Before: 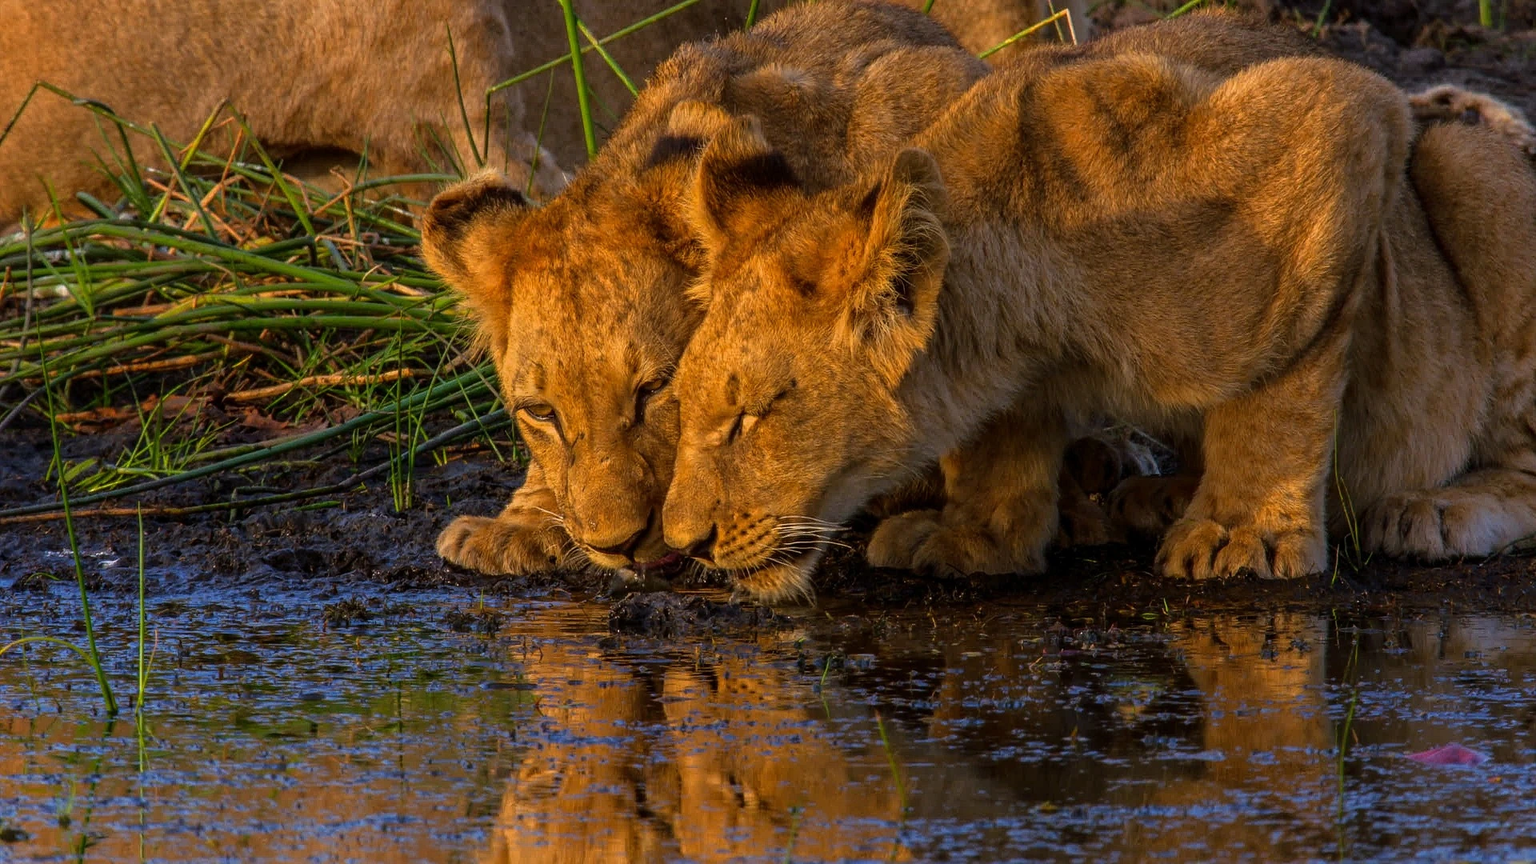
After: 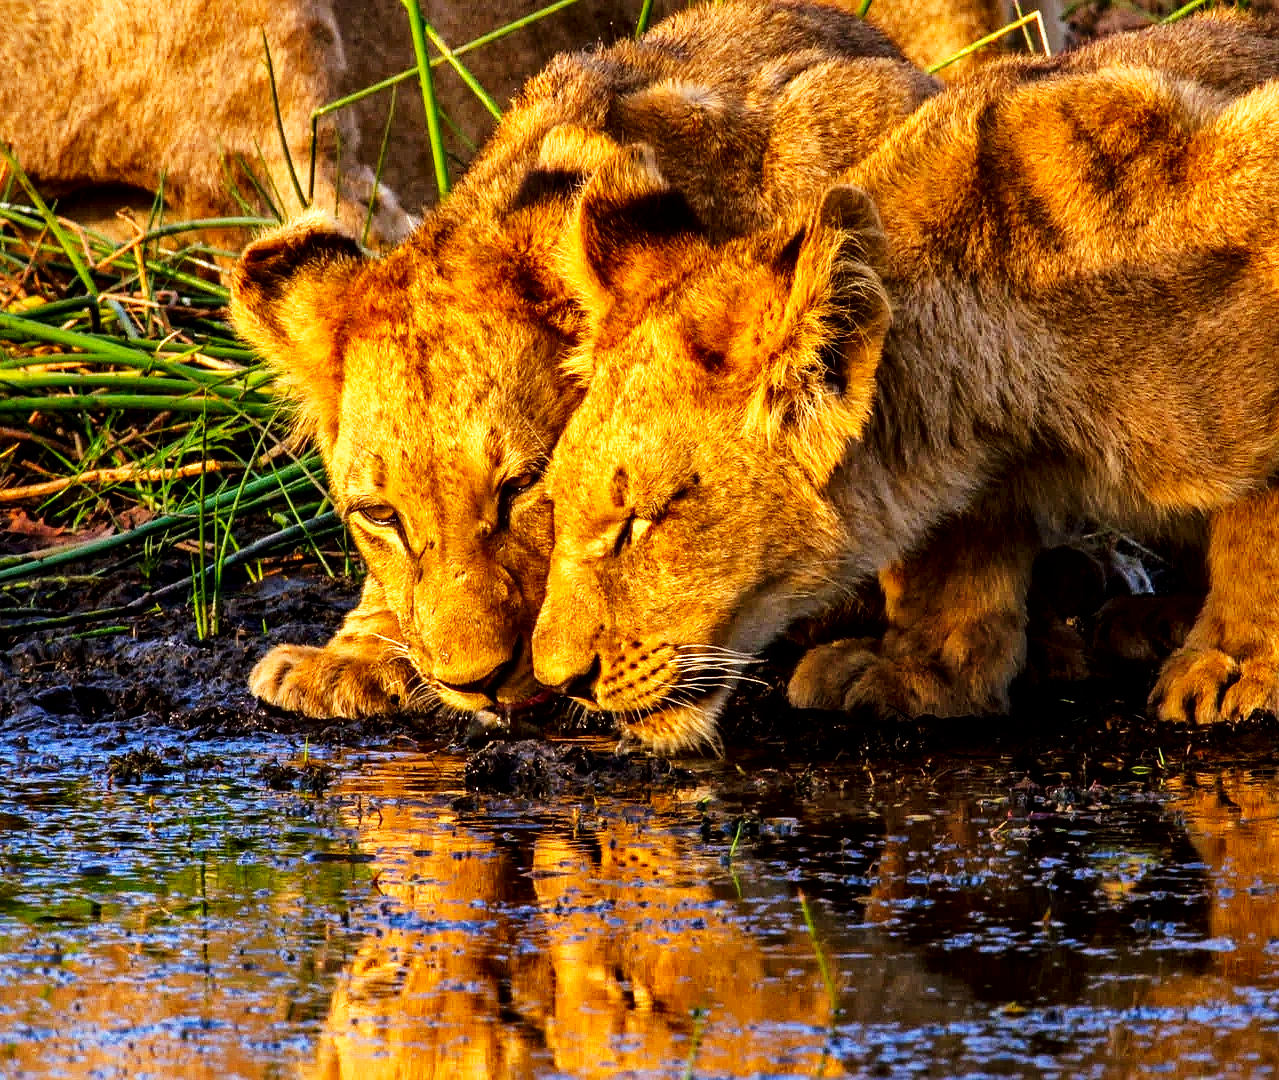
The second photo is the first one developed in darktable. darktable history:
local contrast: mode bilateral grid, contrast 25, coarseness 60, detail 151%, midtone range 0.2
crop: left 15.419%, right 17.914%
base curve: curves: ch0 [(0, 0) (0.007, 0.004) (0.027, 0.03) (0.046, 0.07) (0.207, 0.54) (0.442, 0.872) (0.673, 0.972) (1, 1)], preserve colors none
